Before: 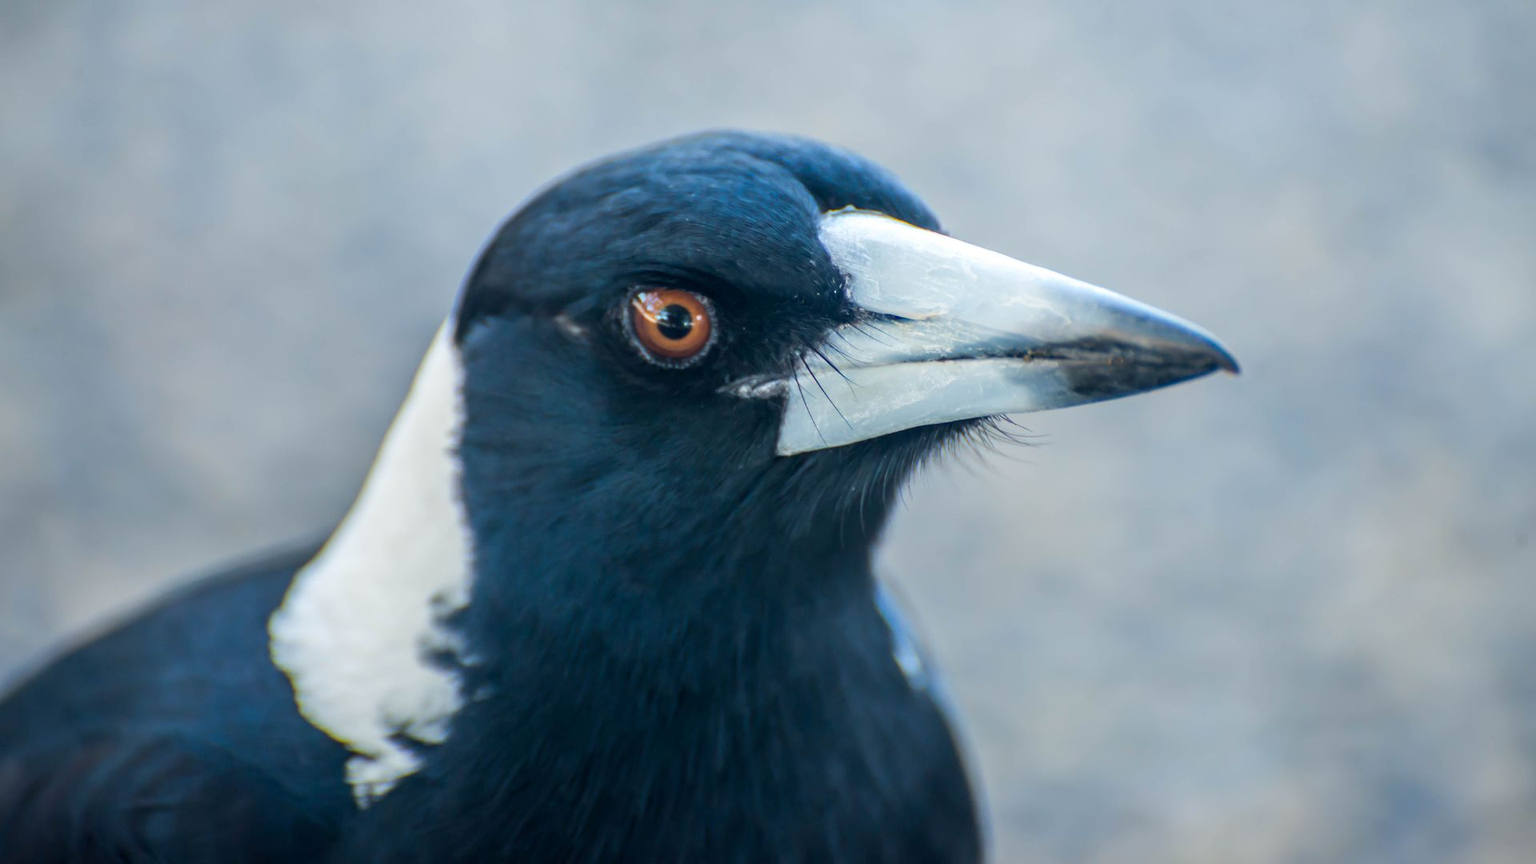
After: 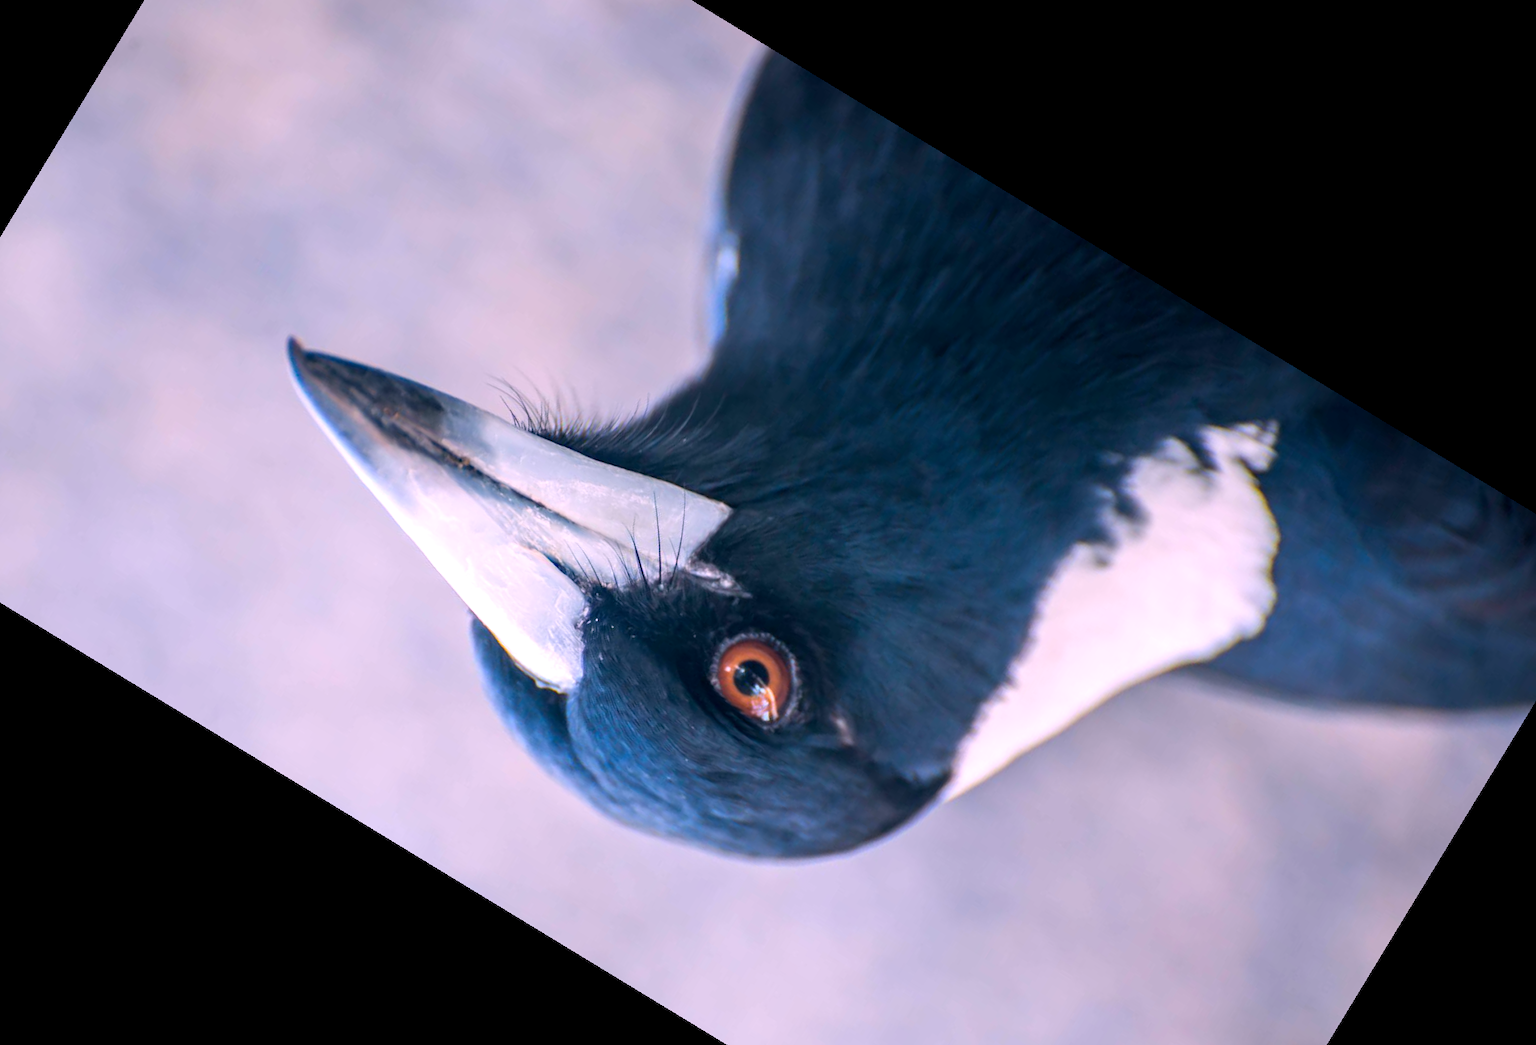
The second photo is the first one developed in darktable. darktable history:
crop and rotate: angle 148.68°, left 9.111%, top 15.603%, right 4.588%, bottom 17.041%
exposure: black level correction 0.001, exposure 0.14 EV, compensate highlight preservation false
white balance: red 1.188, blue 1.11
